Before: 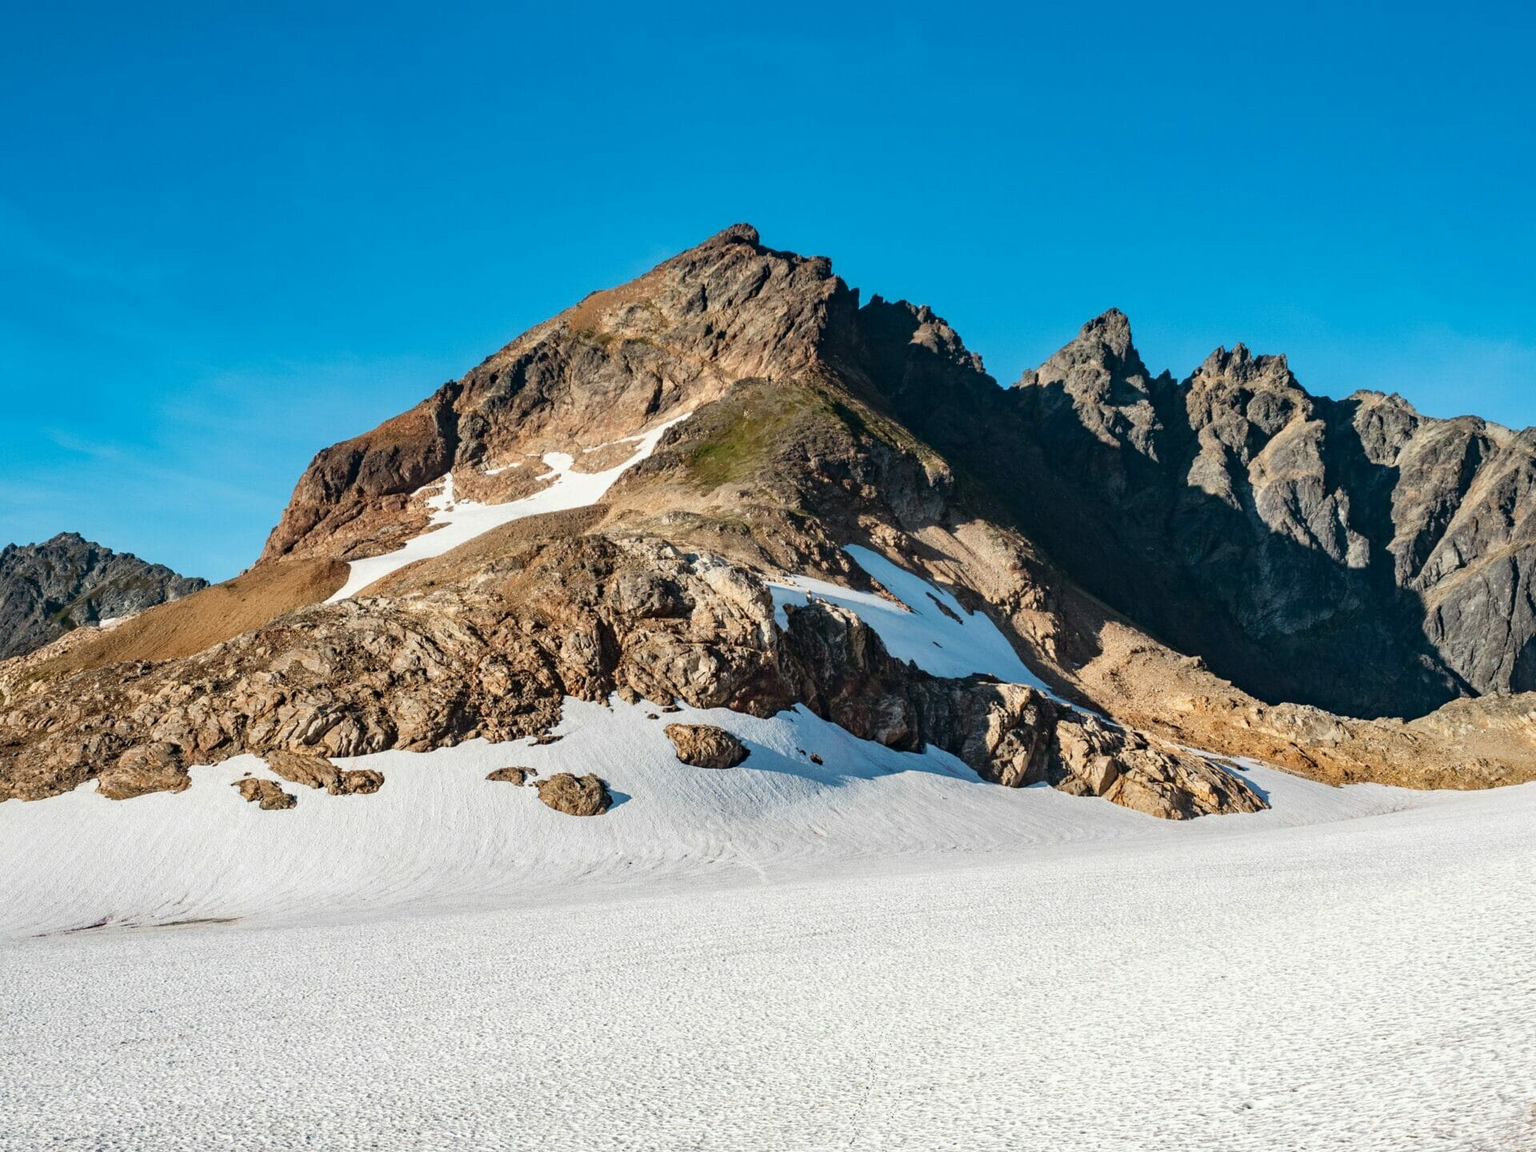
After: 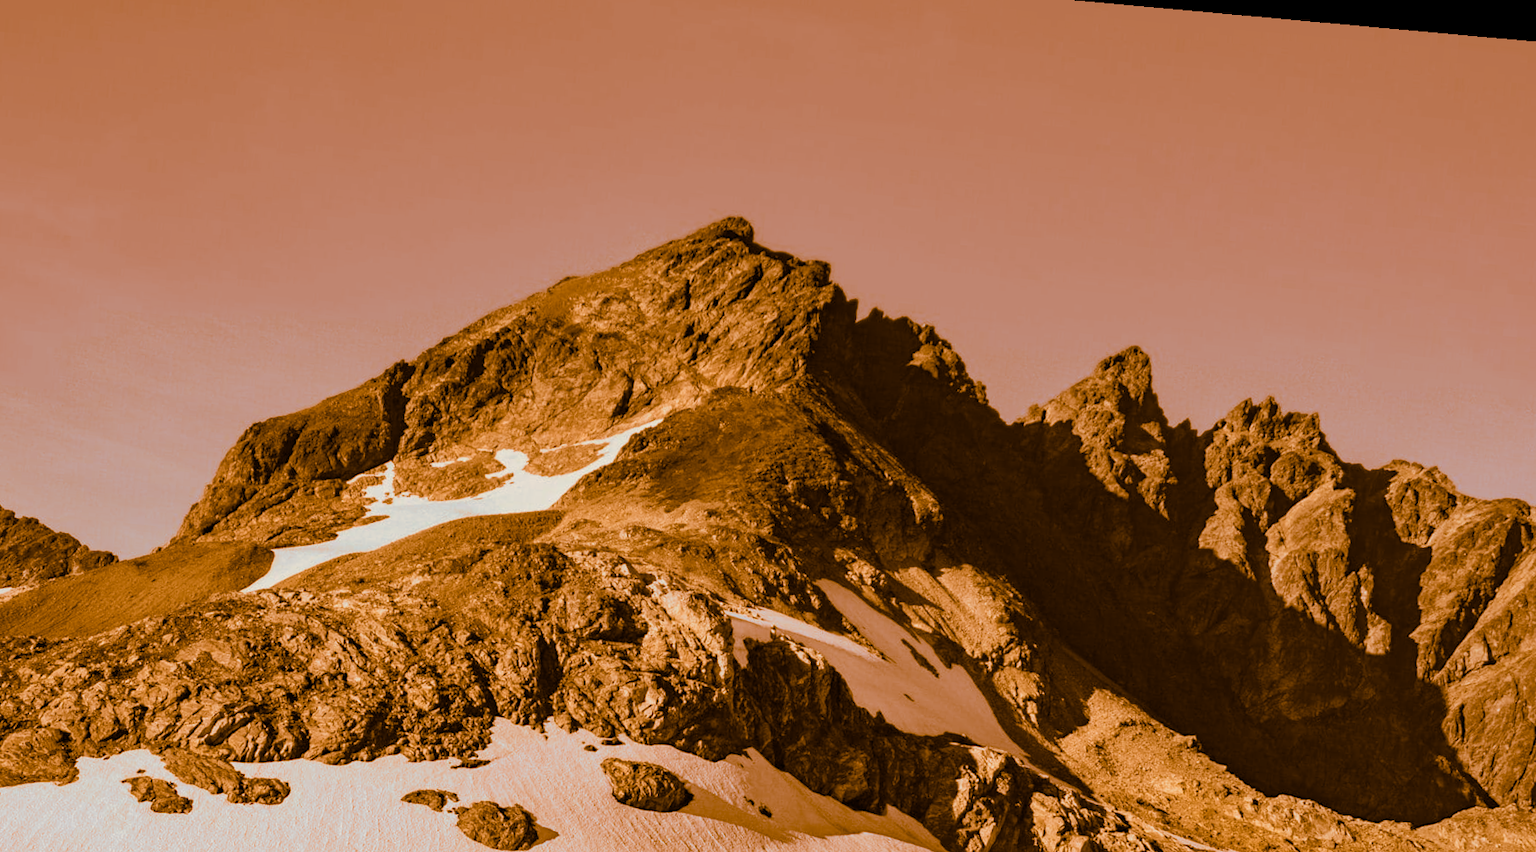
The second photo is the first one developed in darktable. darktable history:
split-toning: shadows › hue 26°, shadows › saturation 0.92, highlights › hue 40°, highlights › saturation 0.92, balance -63, compress 0%
exposure: exposure -0.36 EV, compensate highlight preservation false
rotate and perspective: rotation 5.12°, automatic cropping off
crop and rotate: left 9.345%, top 7.22%, right 4.982%, bottom 32.331%
